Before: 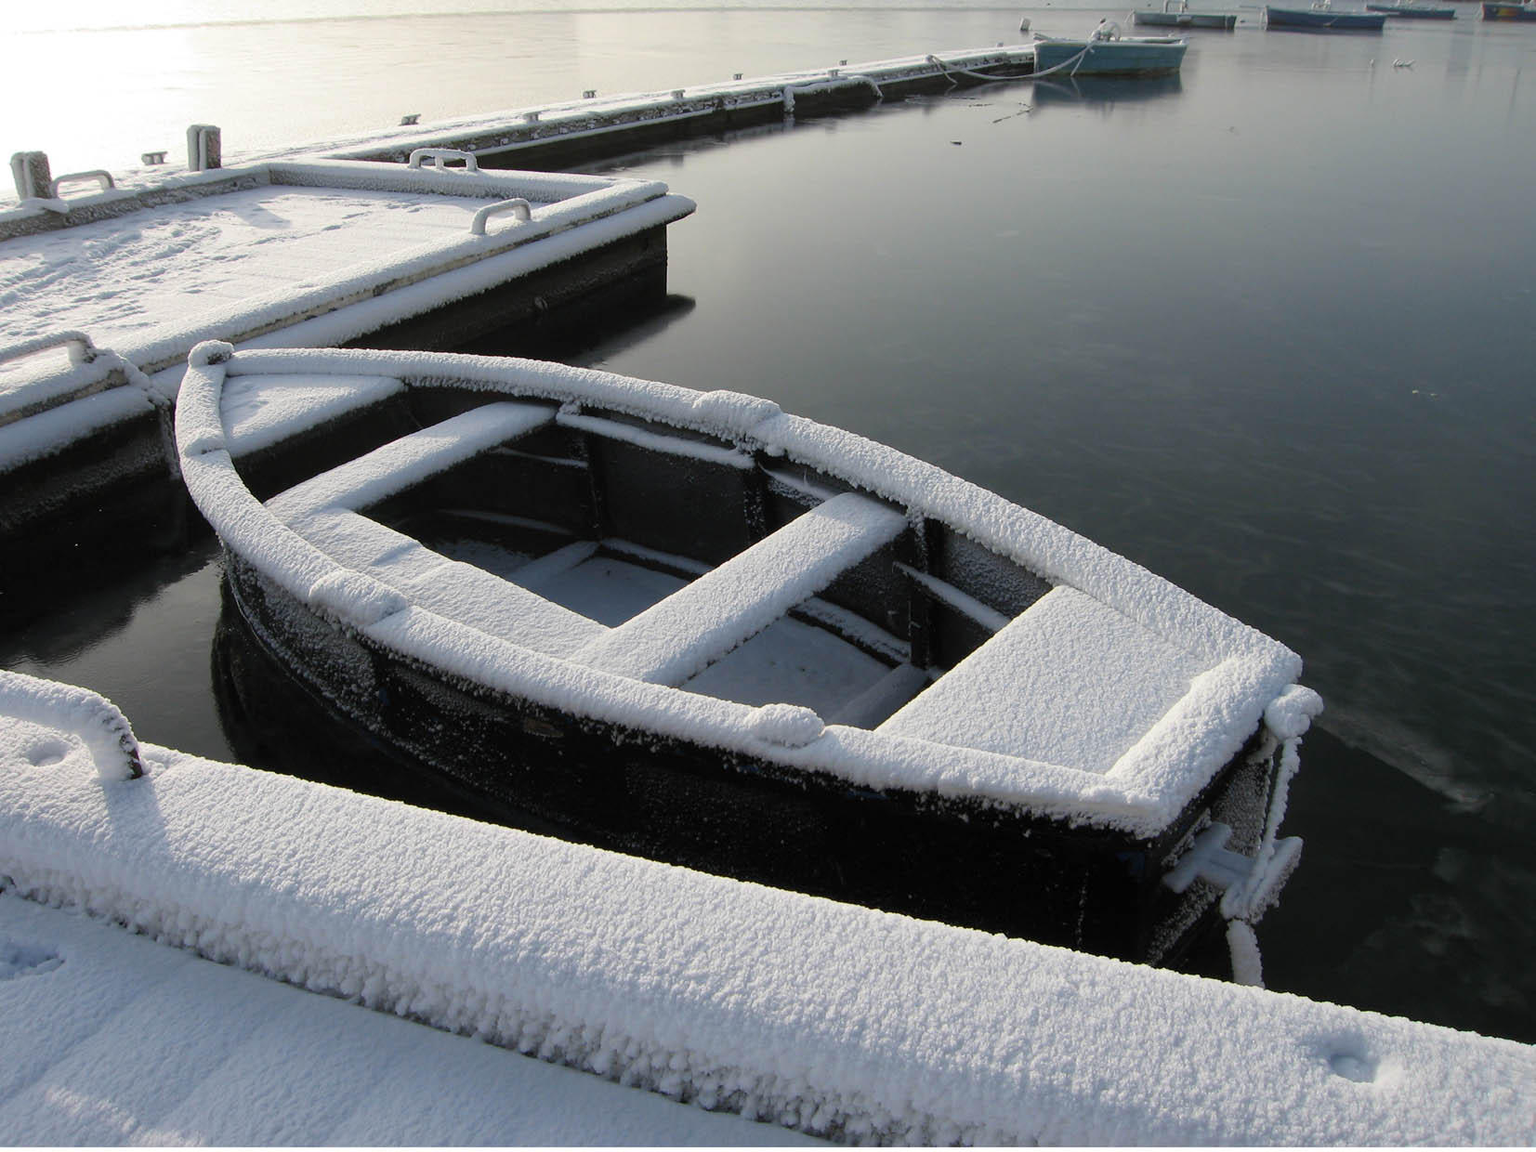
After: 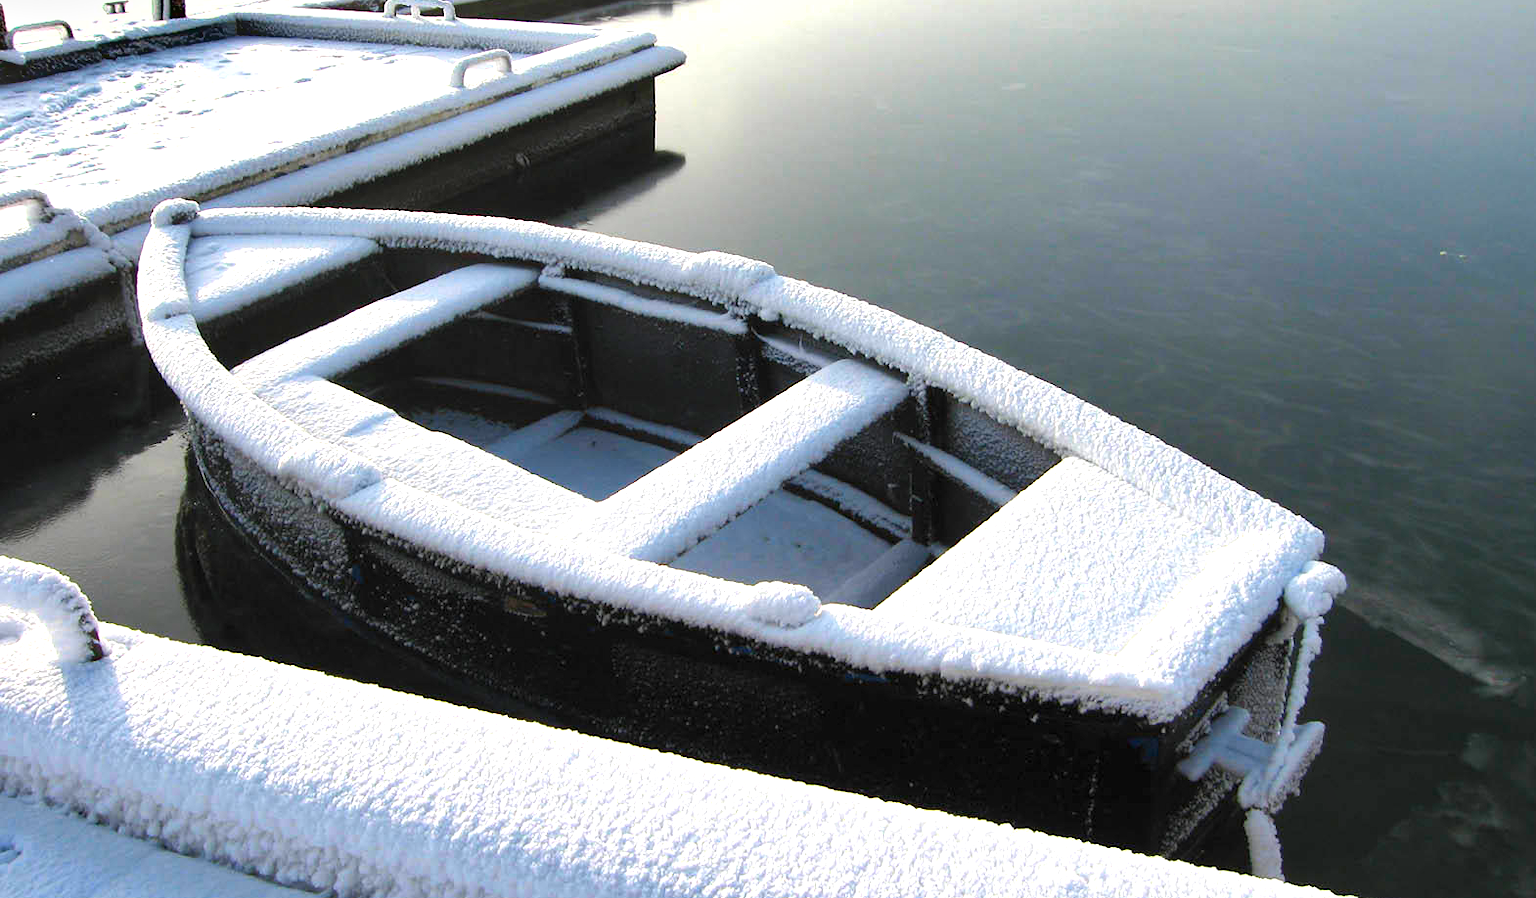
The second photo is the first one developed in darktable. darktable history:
crop and rotate: left 2.991%, top 13.302%, right 1.981%, bottom 12.636%
contrast brightness saturation: saturation 0.5
exposure: black level correction 0, exposure 1 EV, compensate highlight preservation false
shadows and highlights: shadows 12, white point adjustment 1.2, soften with gaussian
